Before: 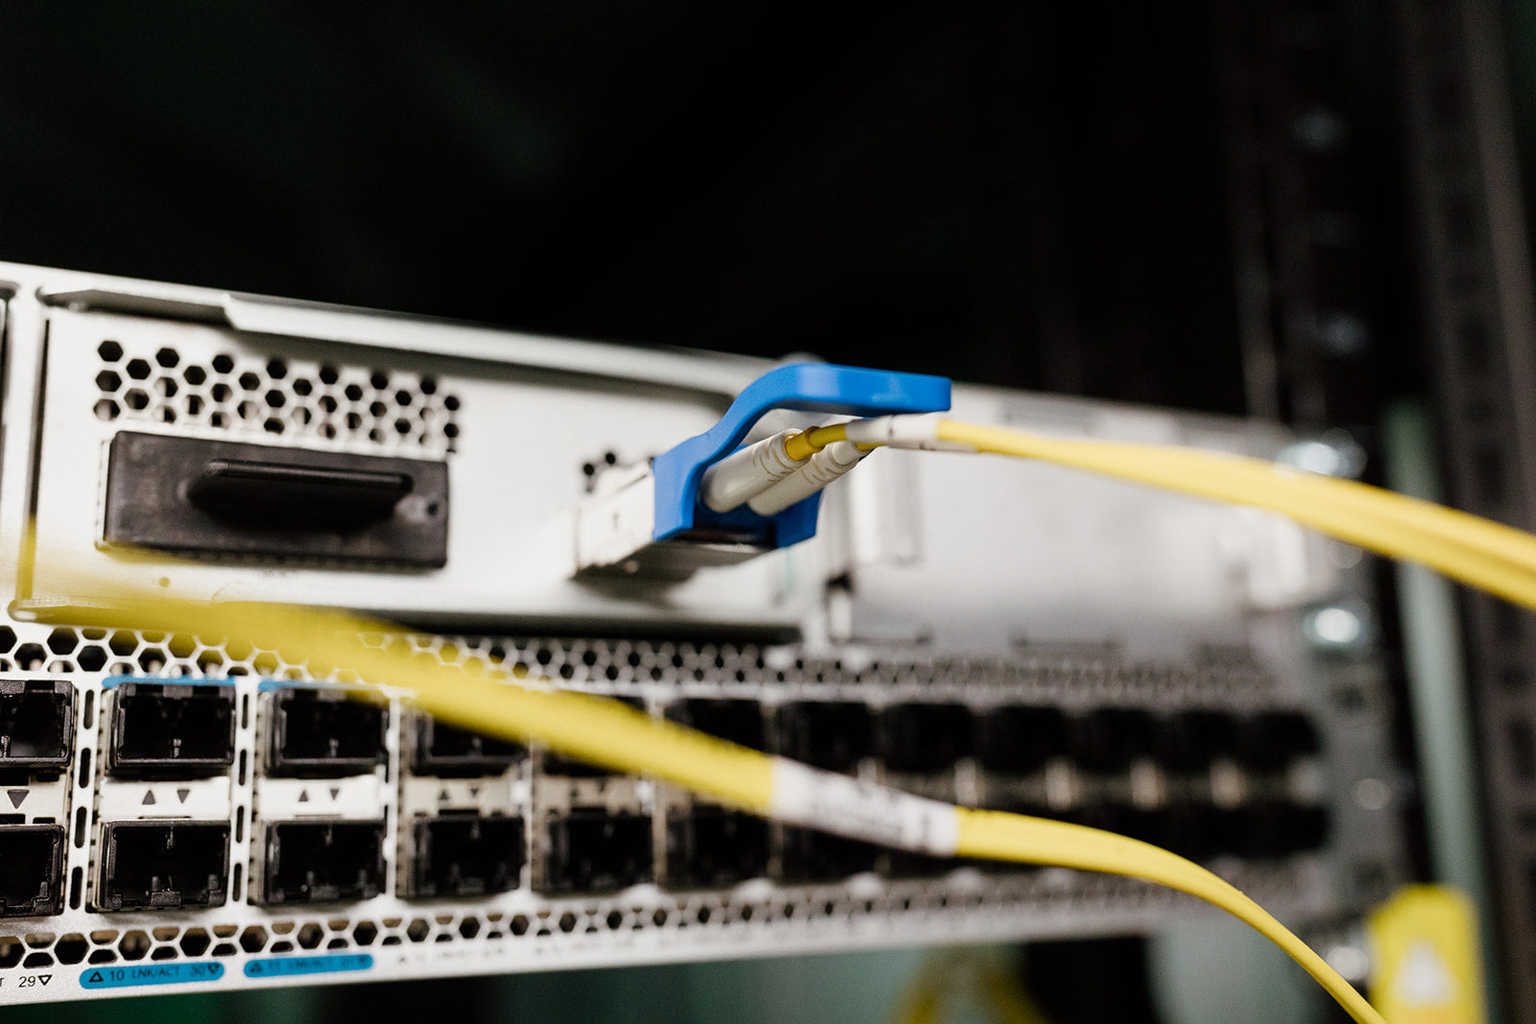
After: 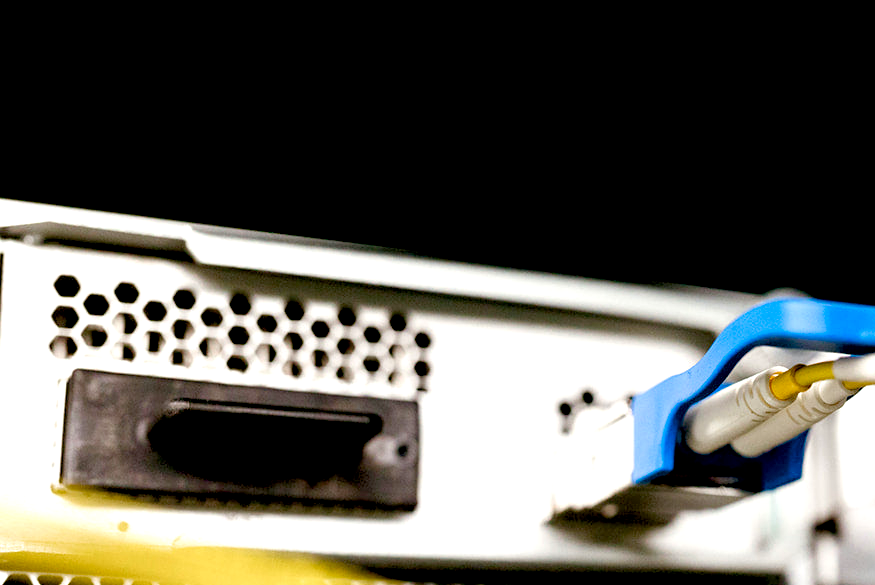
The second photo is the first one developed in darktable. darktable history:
crop and rotate: left 3.047%, top 7.509%, right 42.236%, bottom 37.598%
color balance rgb: perceptual saturation grading › global saturation 20%, perceptual saturation grading › highlights -25%, perceptual saturation grading › shadows 25%
exposure: black level correction 0.012, exposure 0.7 EV, compensate exposure bias true, compensate highlight preservation false
